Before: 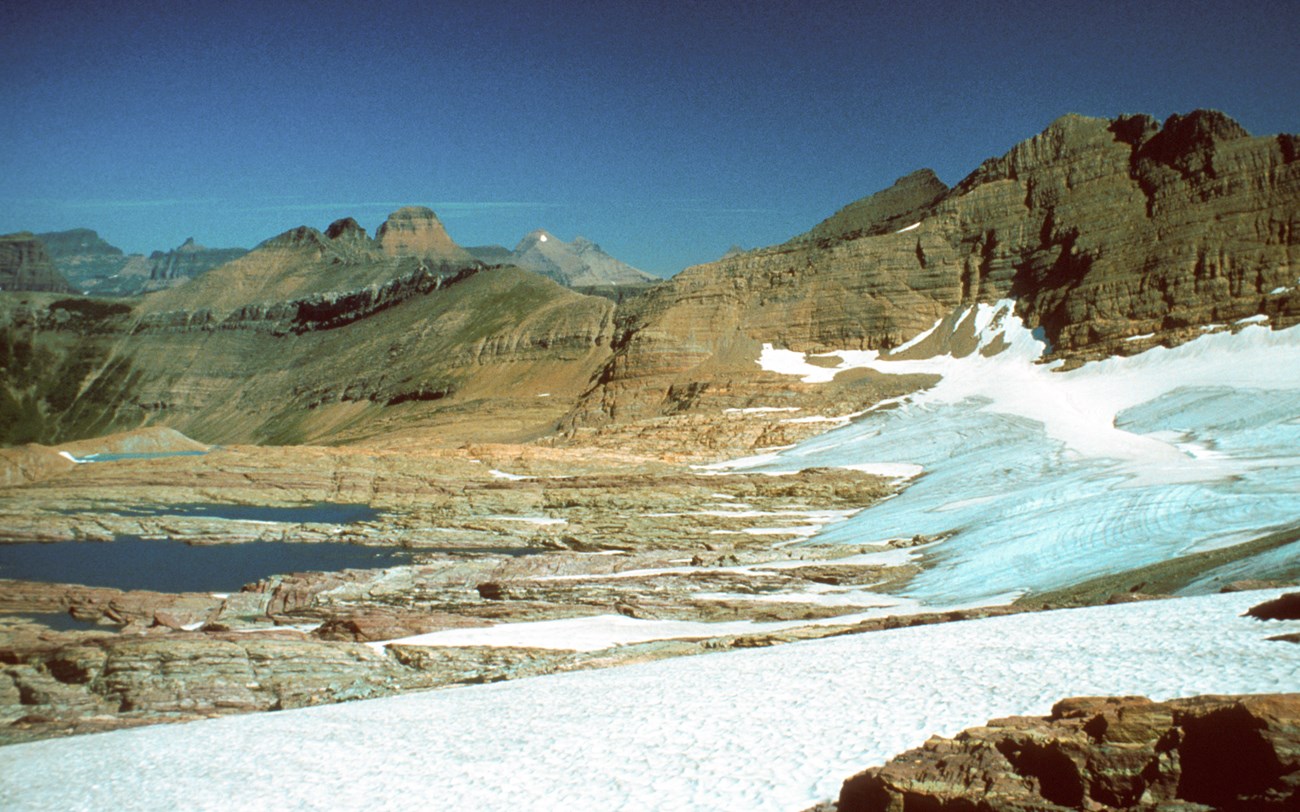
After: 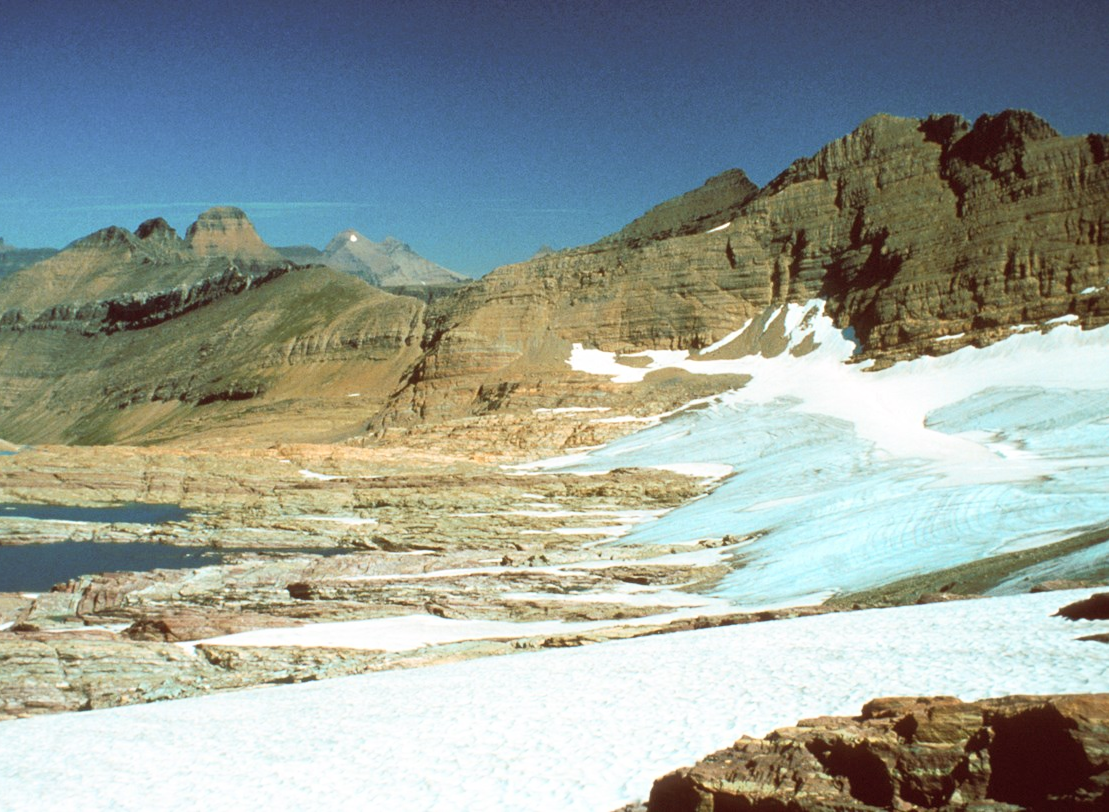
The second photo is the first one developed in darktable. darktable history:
contrast brightness saturation: contrast 0.051, brightness 0.063, saturation 0.012
crop and rotate: left 14.662%
shadows and highlights: shadows -0.842, highlights 40.33
